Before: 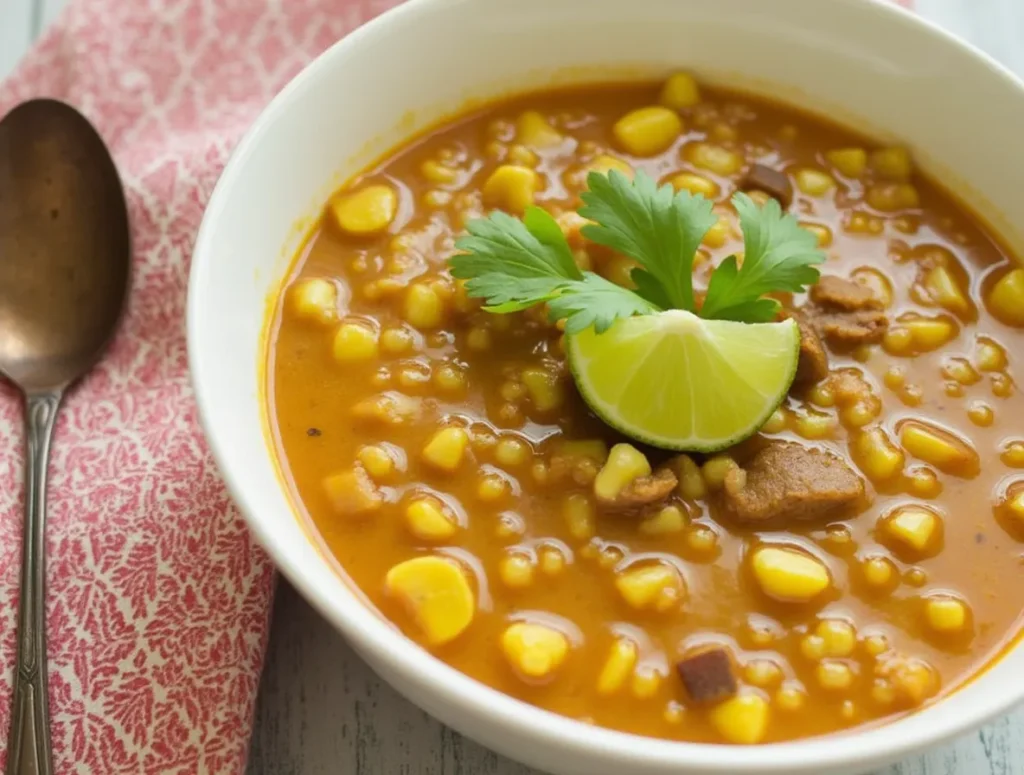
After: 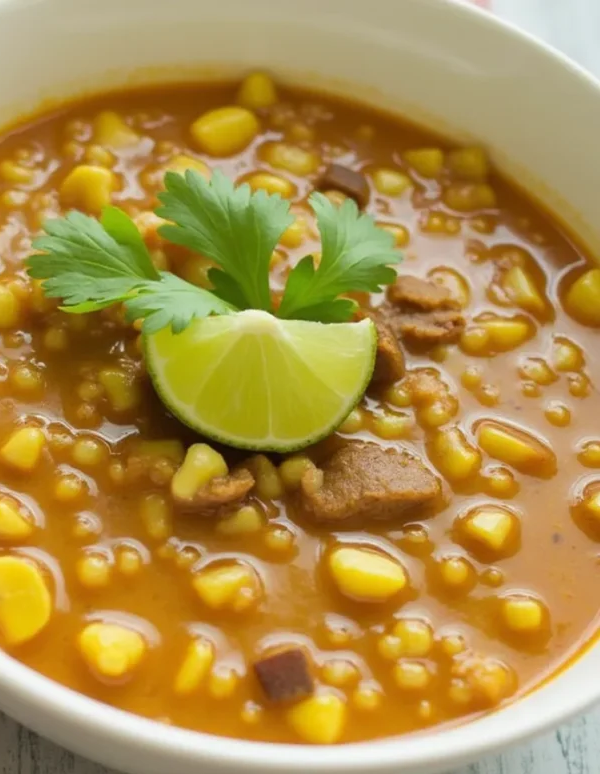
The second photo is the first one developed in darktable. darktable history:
crop: left 41.405%
